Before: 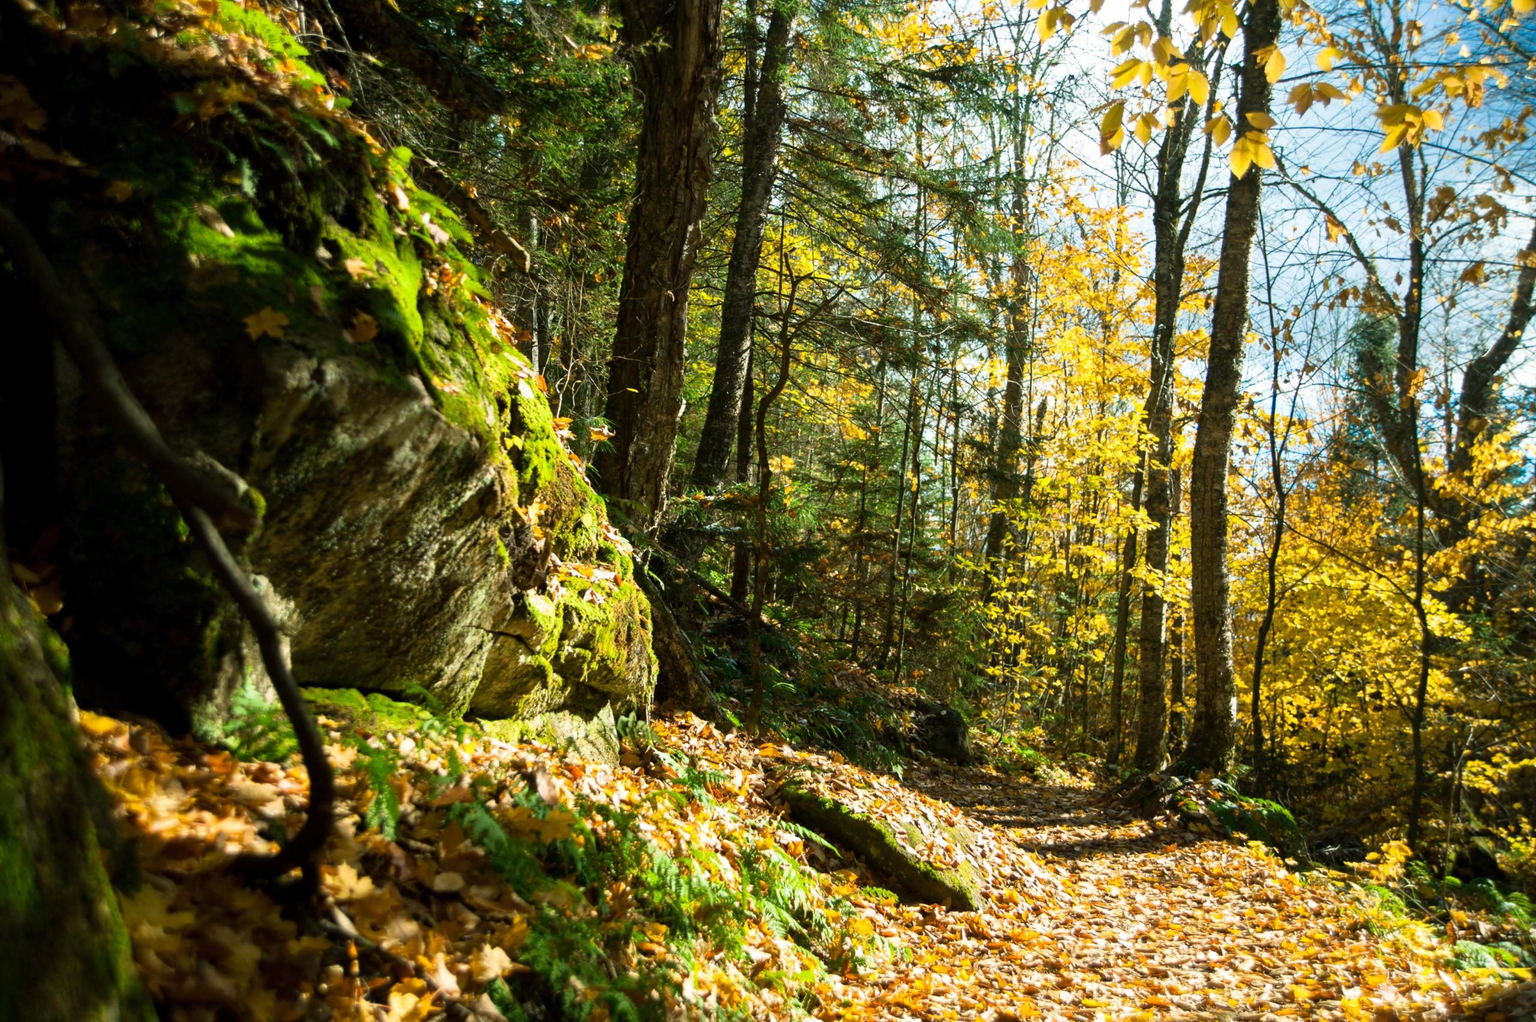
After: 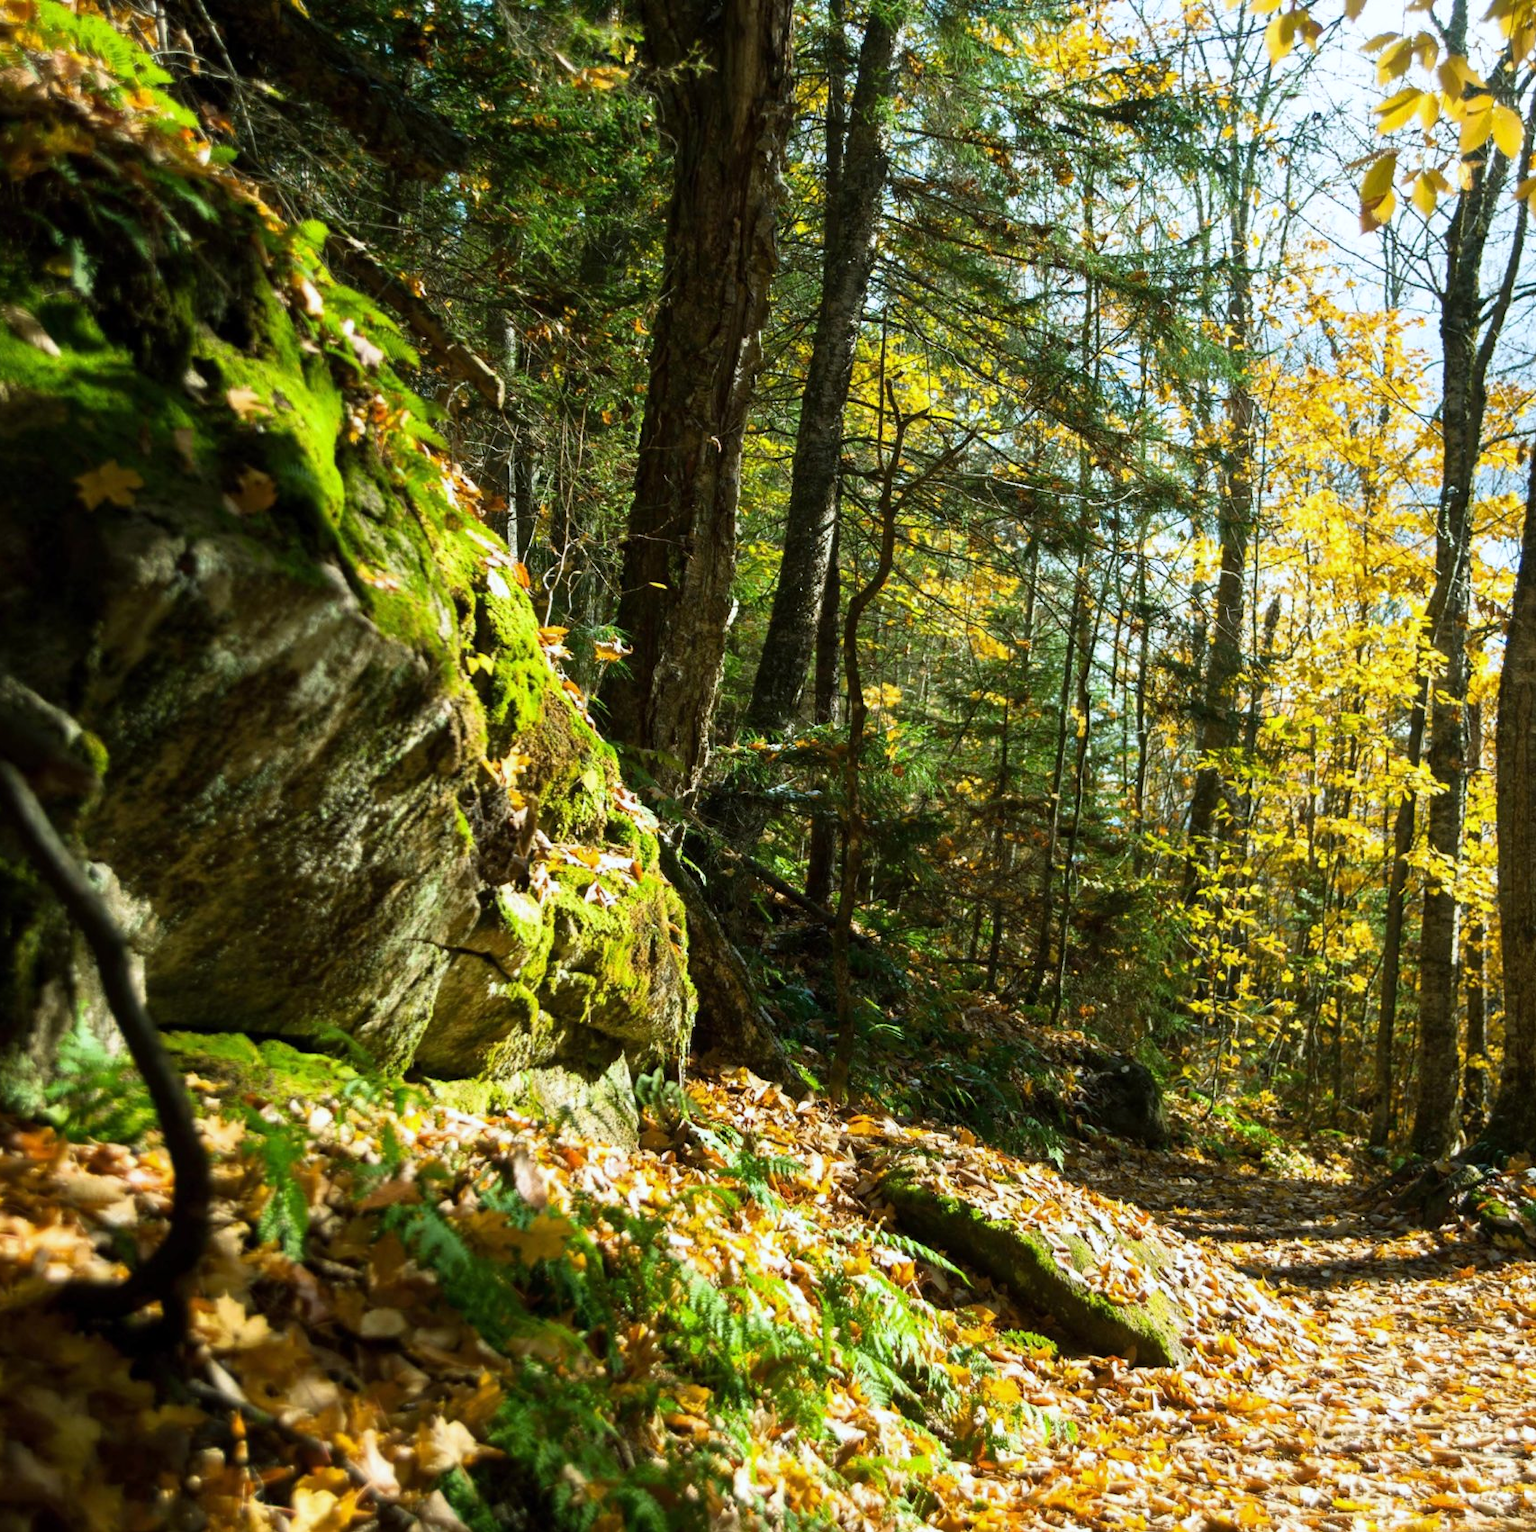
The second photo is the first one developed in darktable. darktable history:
crop and rotate: left 12.648%, right 20.685%
white balance: red 0.967, blue 1.049
